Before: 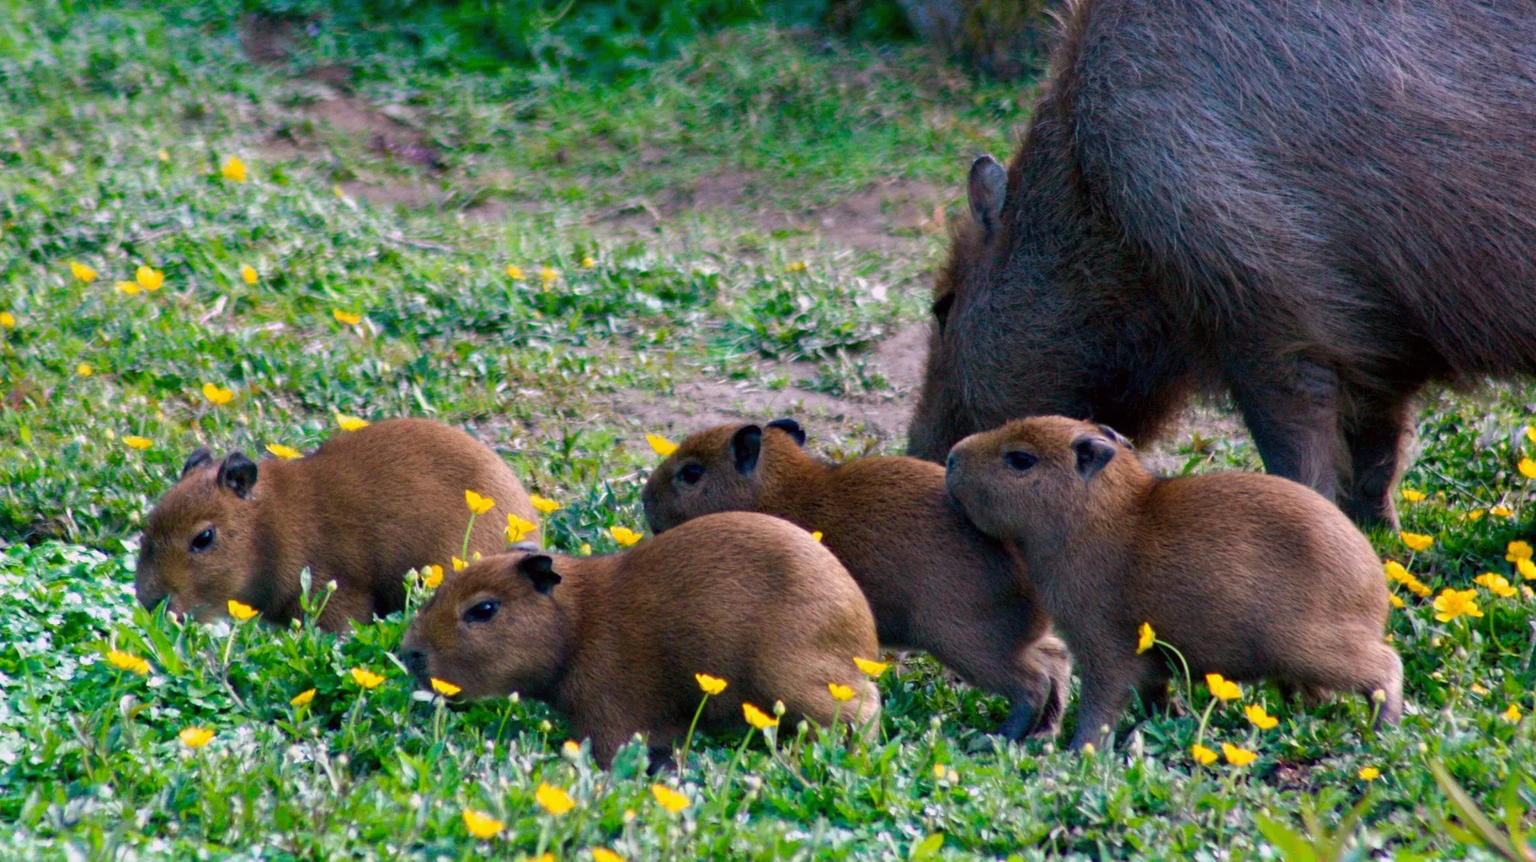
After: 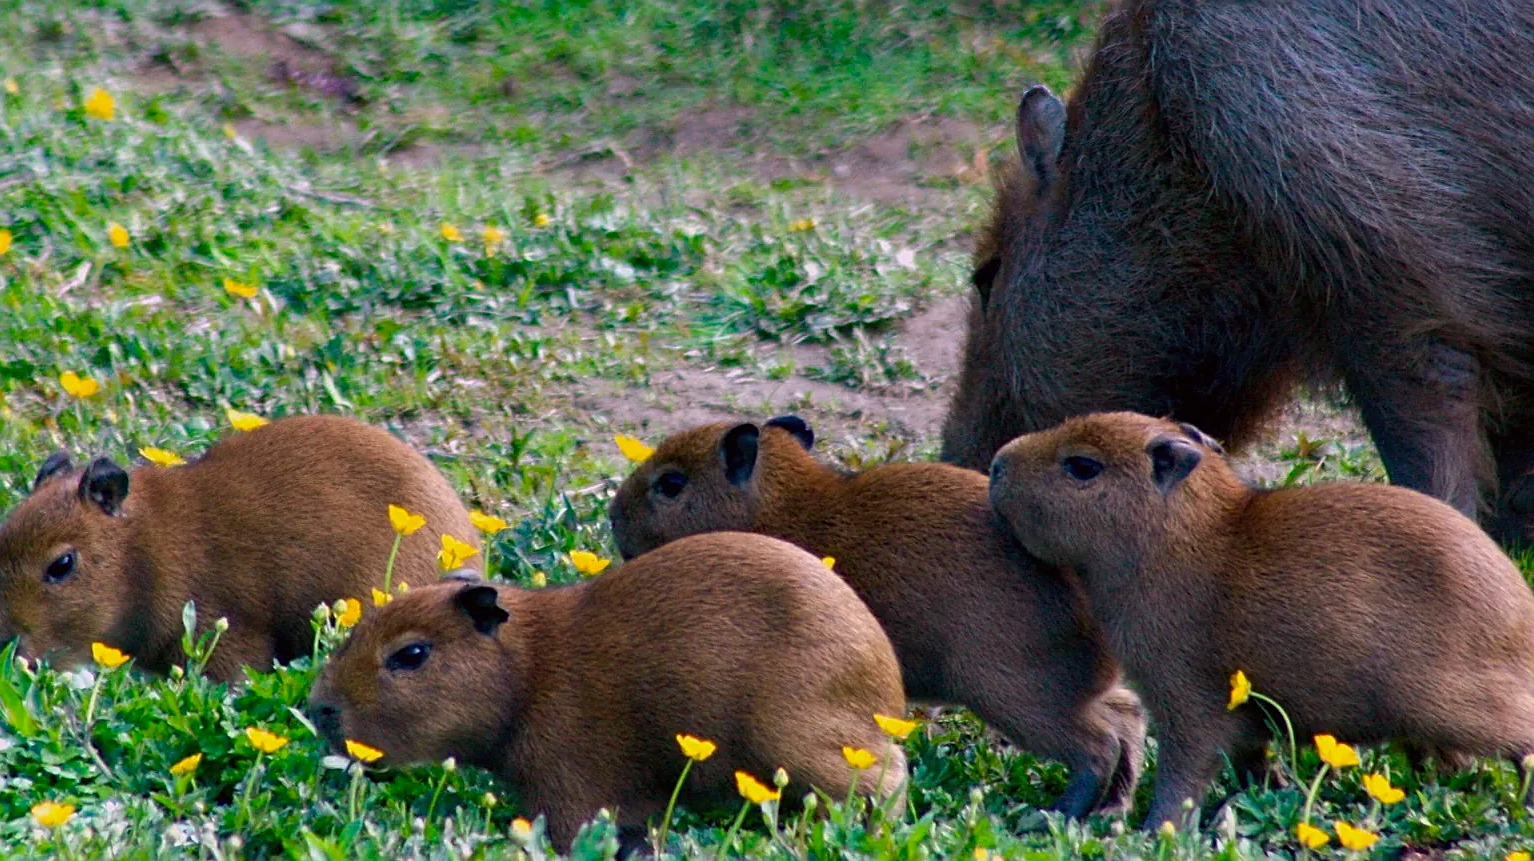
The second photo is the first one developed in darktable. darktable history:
exposure: exposure -0.143 EV, compensate exposure bias true, compensate highlight preservation false
crop and rotate: left 10.058%, top 10.032%, right 10.039%, bottom 10.051%
sharpen: on, module defaults
contrast brightness saturation: contrast 0.036, saturation 0.069
